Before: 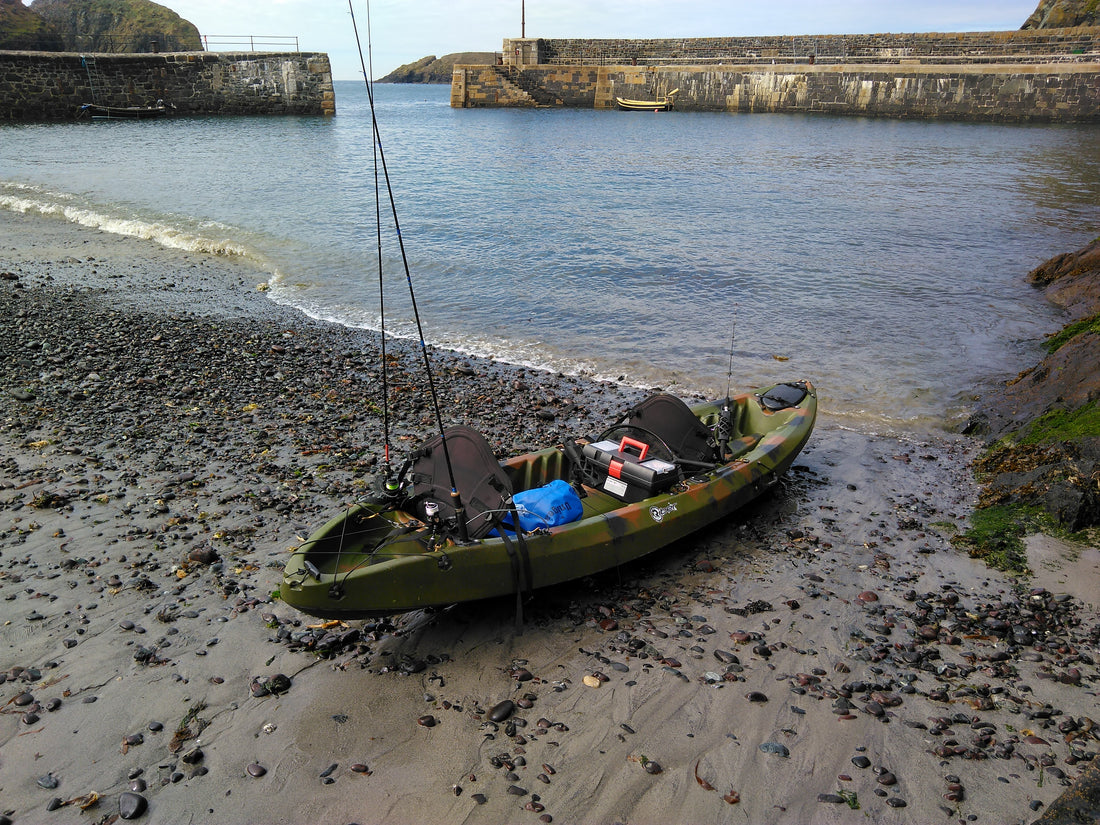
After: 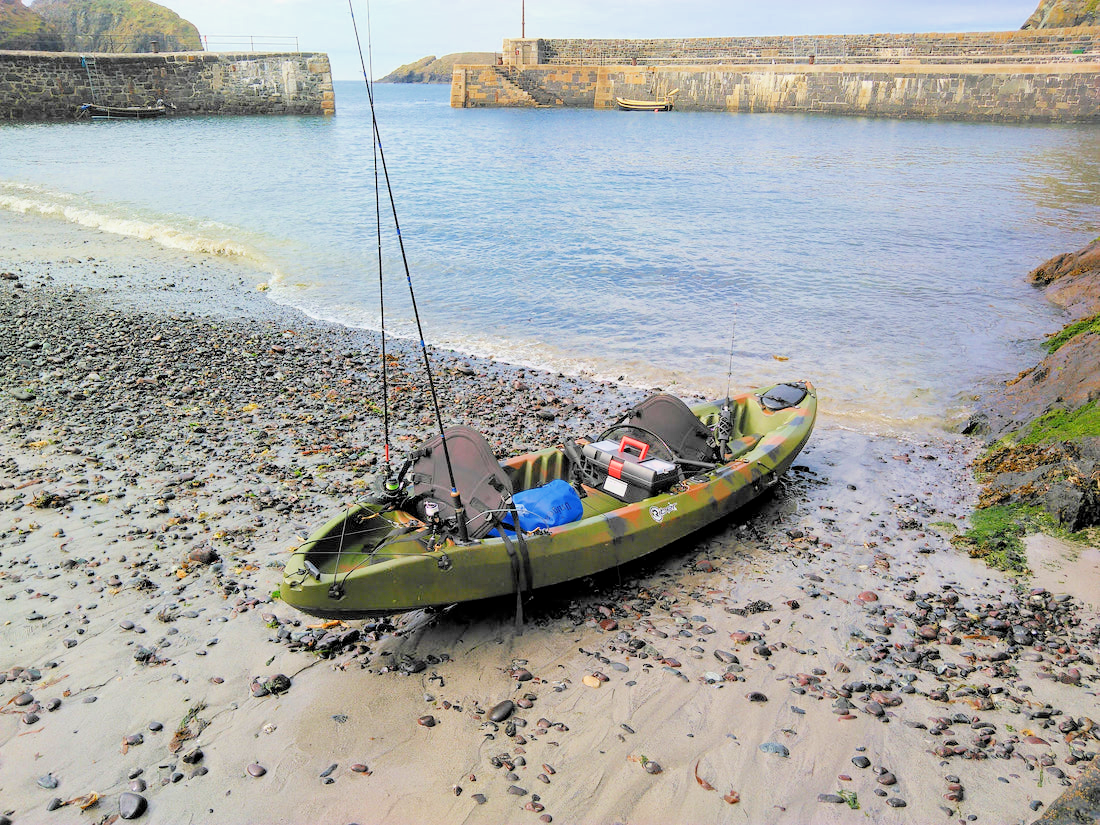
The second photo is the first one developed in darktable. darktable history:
white balance: red 1, blue 1
filmic rgb: middle gray luminance 3.44%, black relative exposure -5.92 EV, white relative exposure 6.33 EV, threshold 6 EV, dynamic range scaling 22.4%, target black luminance 0%, hardness 2.33, latitude 45.85%, contrast 0.78, highlights saturation mix 100%, shadows ↔ highlights balance 0.033%, add noise in highlights 0, preserve chrominance max RGB, color science v3 (2019), use custom middle-gray values true, iterations of high-quality reconstruction 0, contrast in highlights soft, enable highlight reconstruction true
